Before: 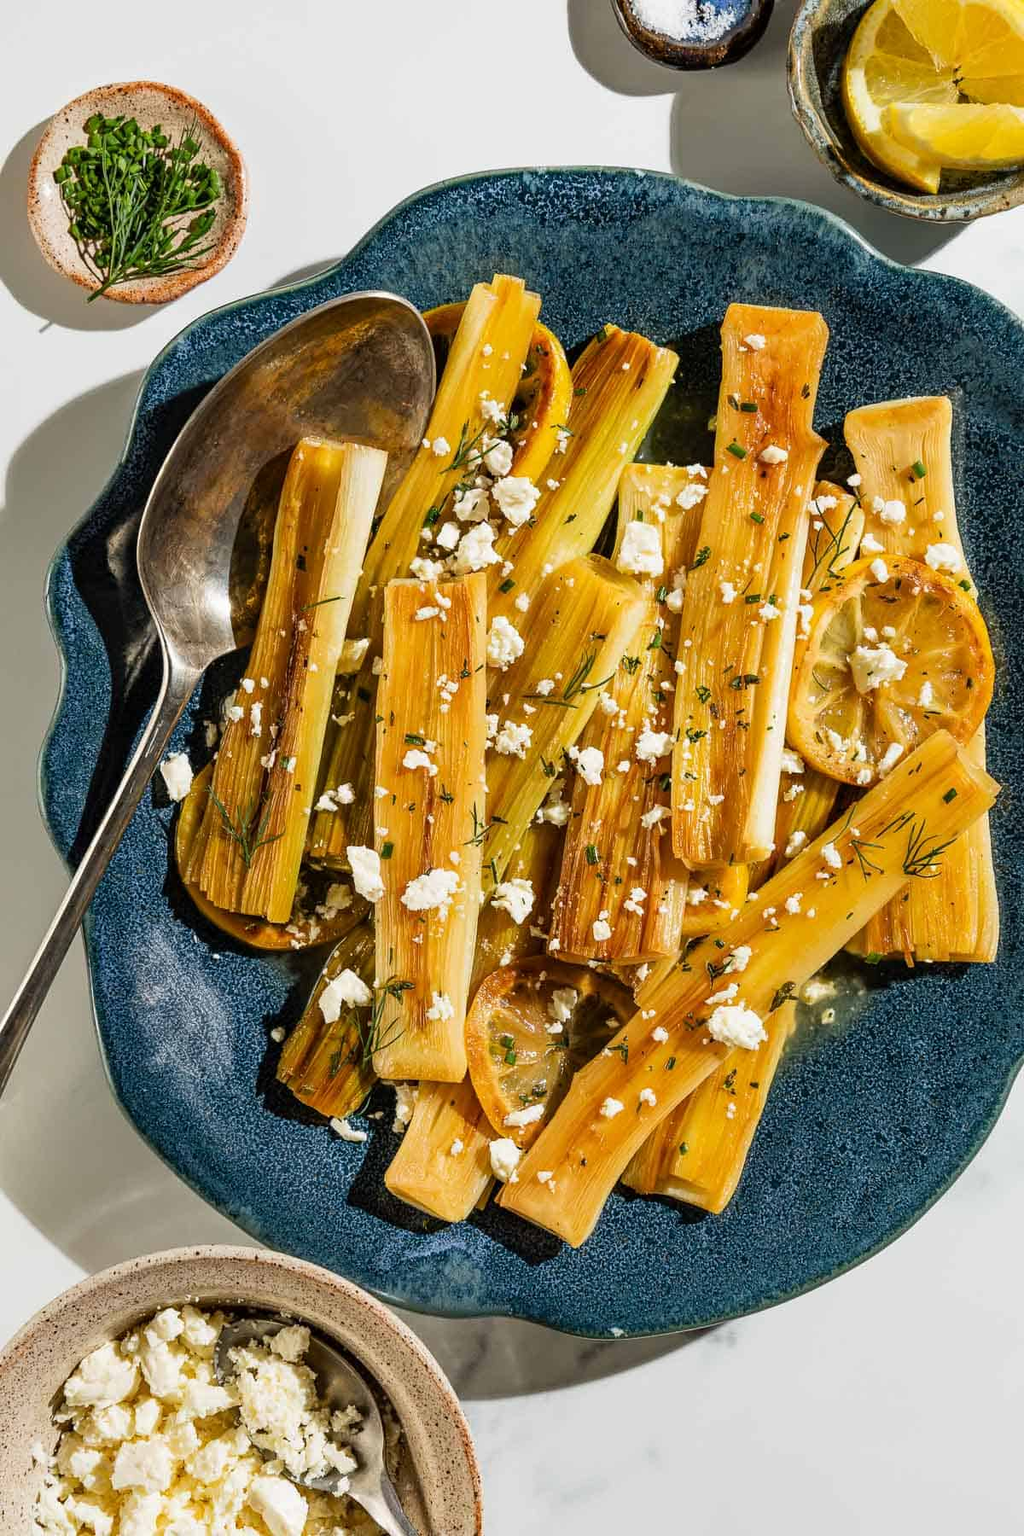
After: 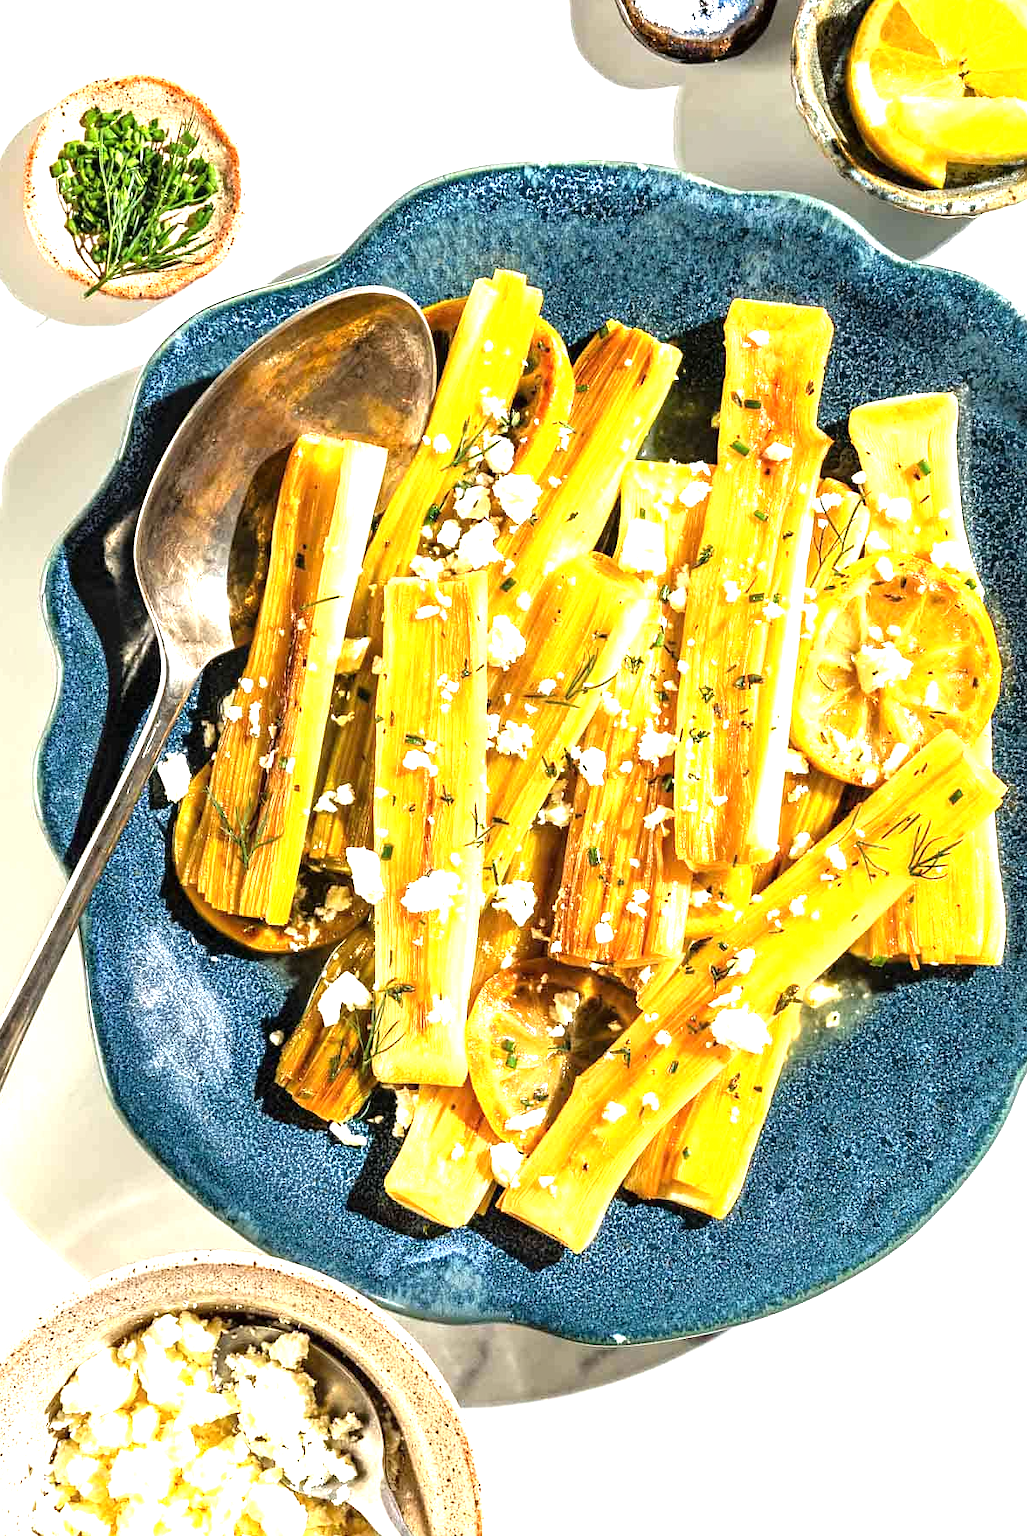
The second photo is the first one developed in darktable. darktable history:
crop: left 0.478%, top 0.549%, right 0.238%, bottom 0.471%
tone equalizer: -8 EV -0.433 EV, -7 EV -0.399 EV, -6 EV -0.318 EV, -5 EV -0.214 EV, -3 EV 0.252 EV, -2 EV 0.354 EV, -1 EV 0.365 EV, +0 EV 0.436 EV
exposure: black level correction 0, exposure 1.199 EV, compensate highlight preservation false
